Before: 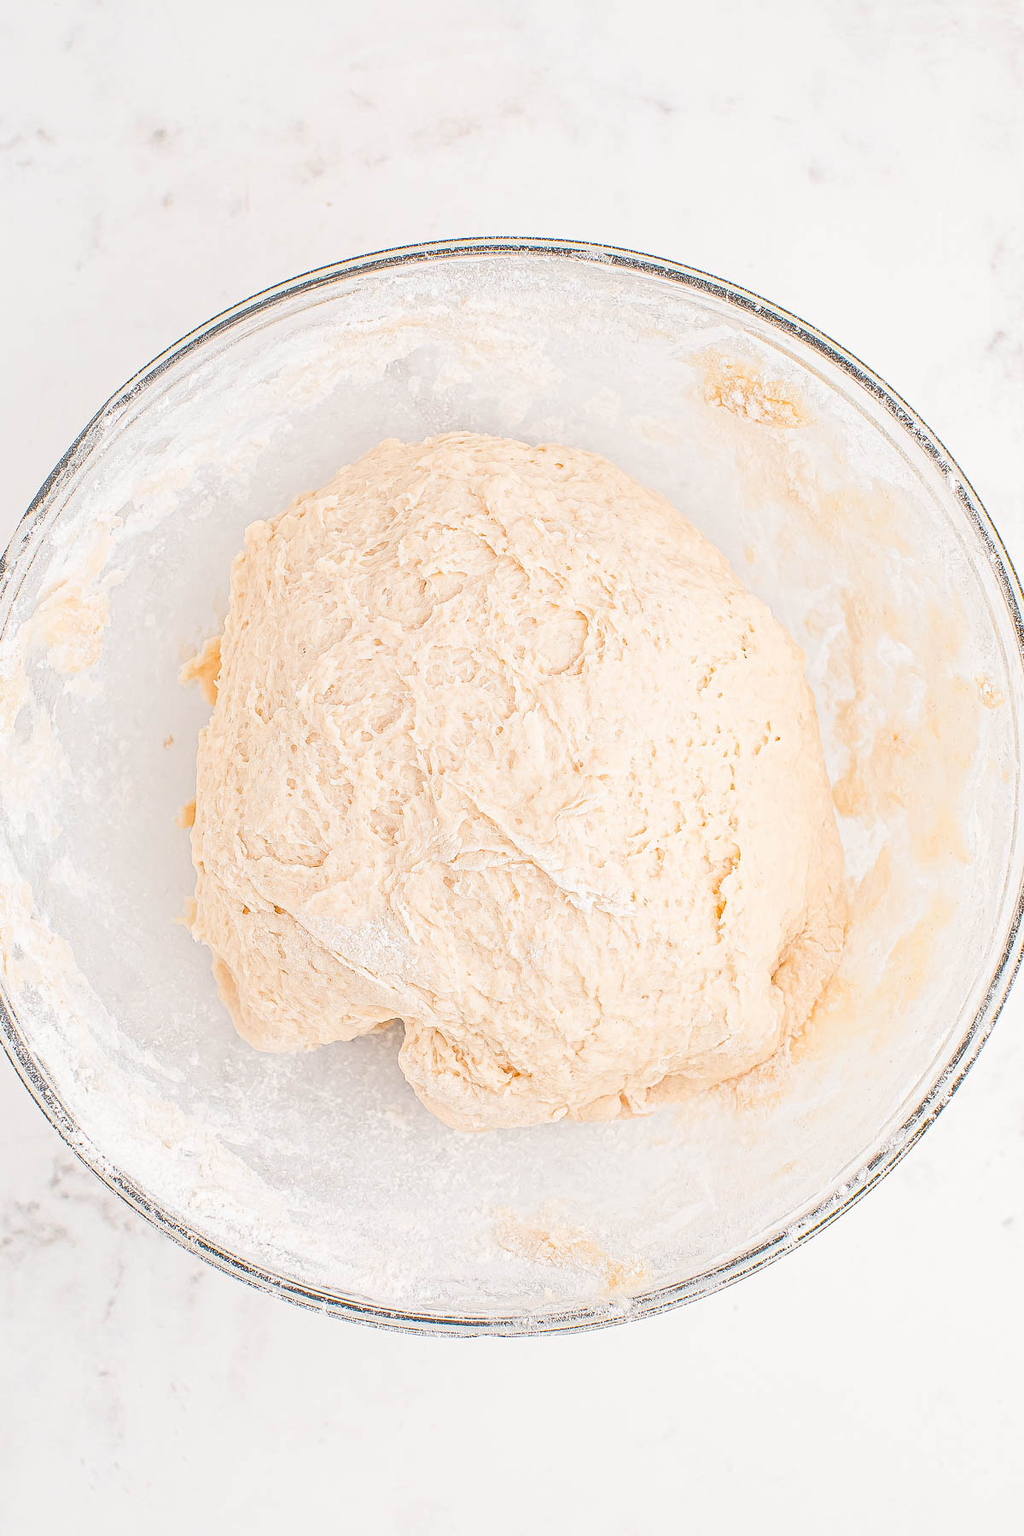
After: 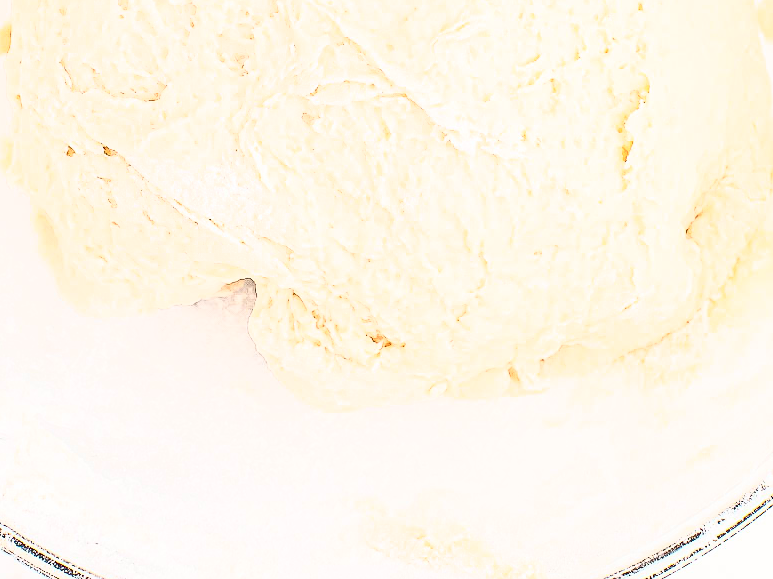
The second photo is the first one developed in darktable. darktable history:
tone curve: curves: ch0 [(0, 0) (0.003, 0.001) (0.011, 0.005) (0.025, 0.01) (0.044, 0.016) (0.069, 0.019) (0.1, 0.024) (0.136, 0.03) (0.177, 0.045) (0.224, 0.071) (0.277, 0.122) (0.335, 0.202) (0.399, 0.326) (0.468, 0.471) (0.543, 0.638) (0.623, 0.798) (0.709, 0.913) (0.801, 0.97) (0.898, 0.983) (1, 1)], color space Lab, independent channels, preserve colors none
crop: left 18.225%, top 50.853%, right 17.31%, bottom 16.934%
